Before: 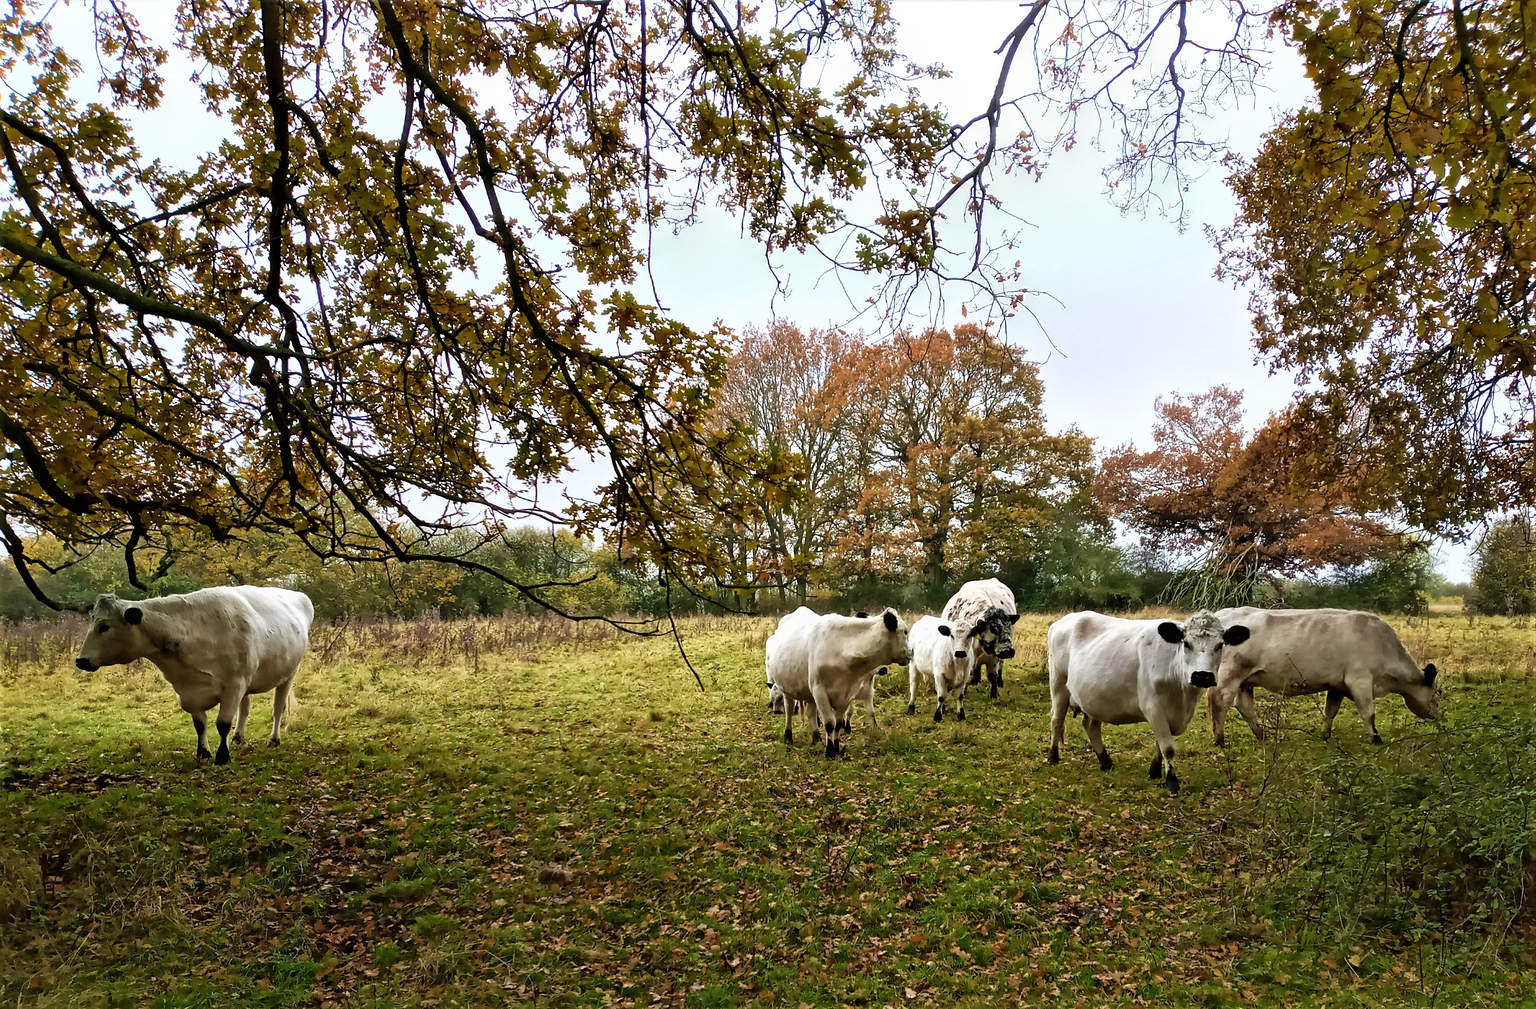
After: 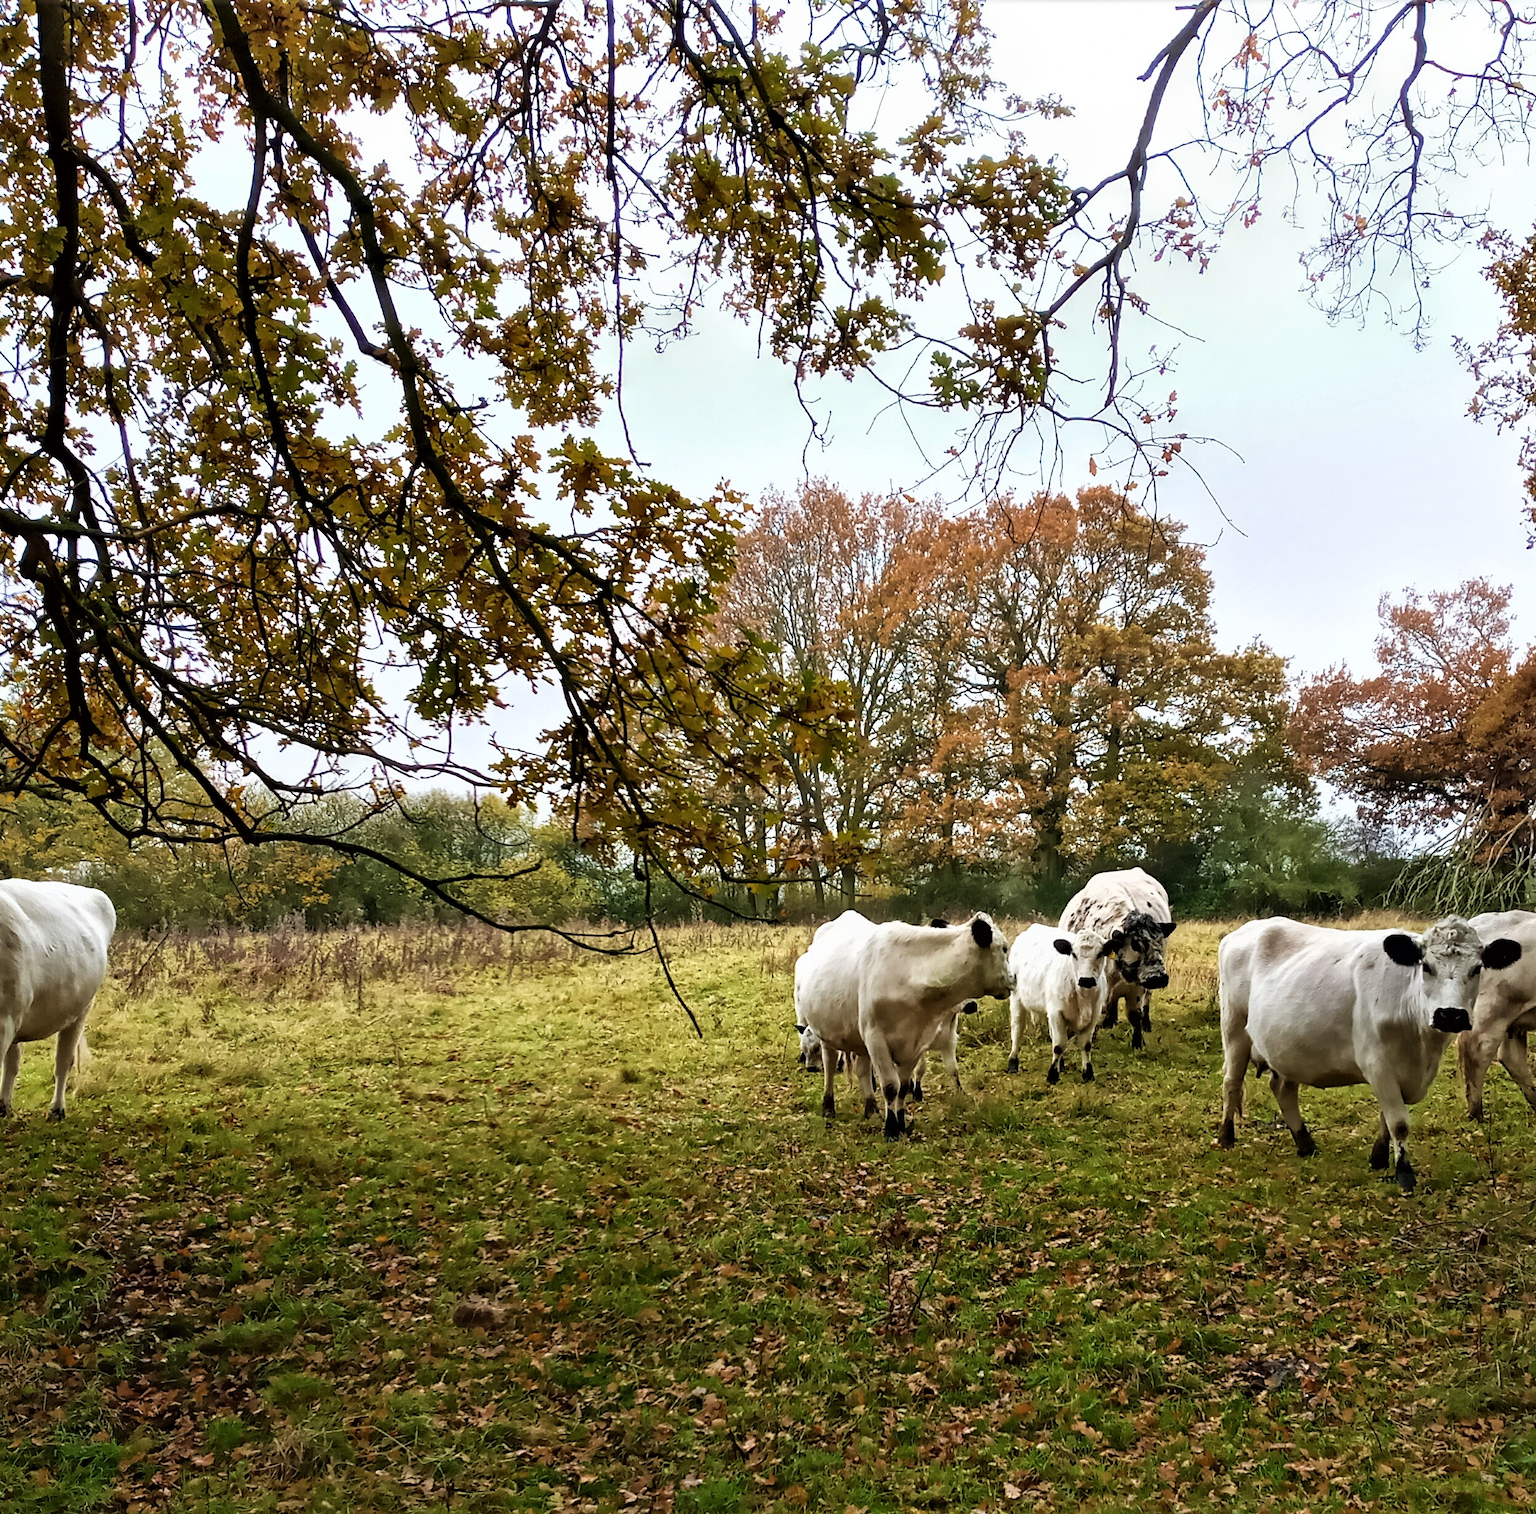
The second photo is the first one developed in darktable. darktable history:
crop and rotate: left 15.423%, right 17.962%
